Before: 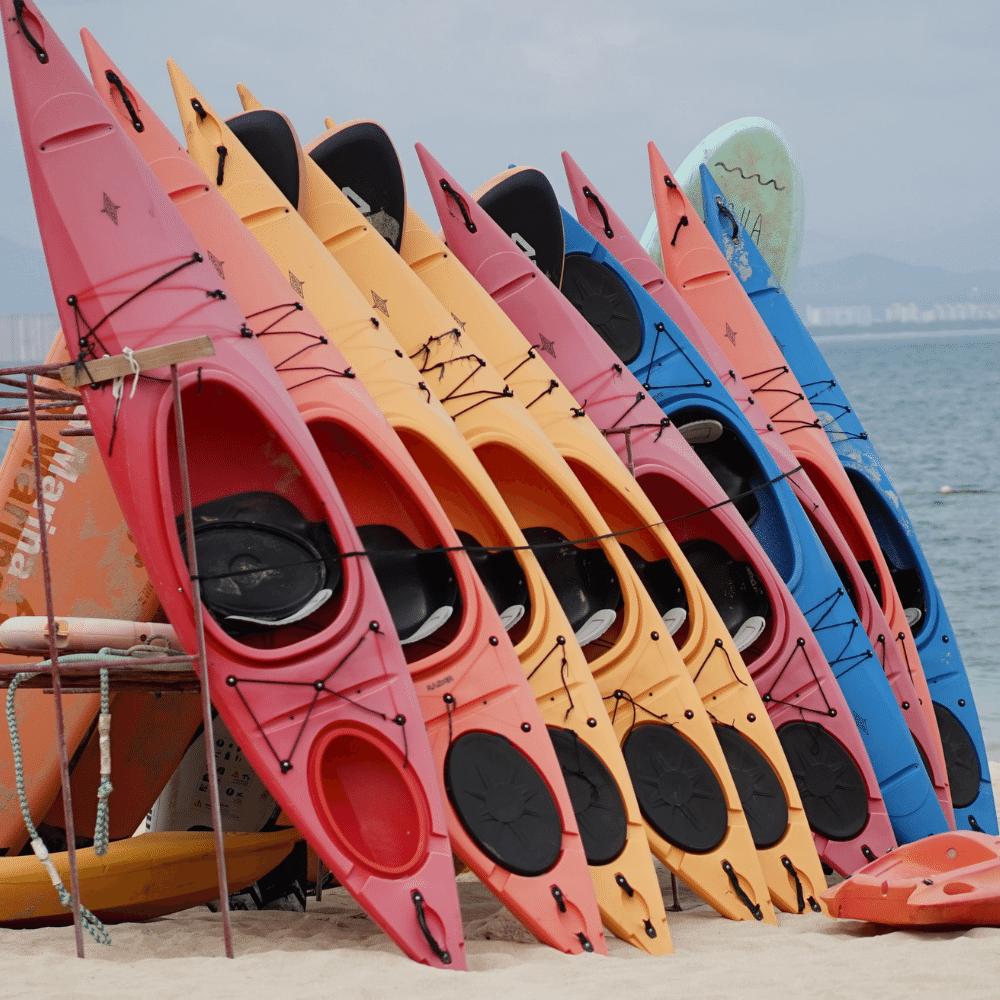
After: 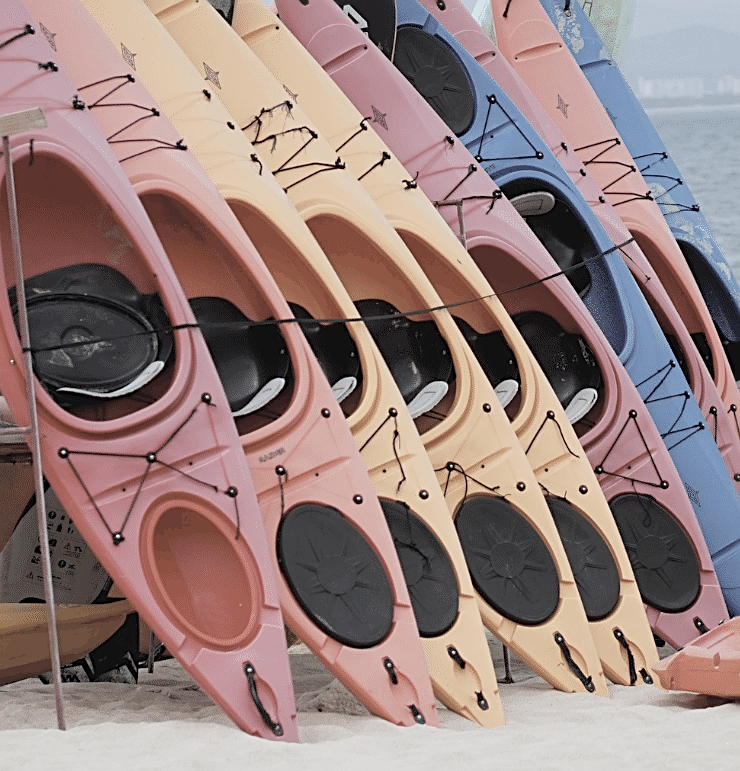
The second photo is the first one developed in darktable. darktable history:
sharpen: on, module defaults
crop: left 16.871%, top 22.857%, right 9.116%
white balance: red 0.974, blue 1.044
contrast brightness saturation: brightness 0.18, saturation -0.5
